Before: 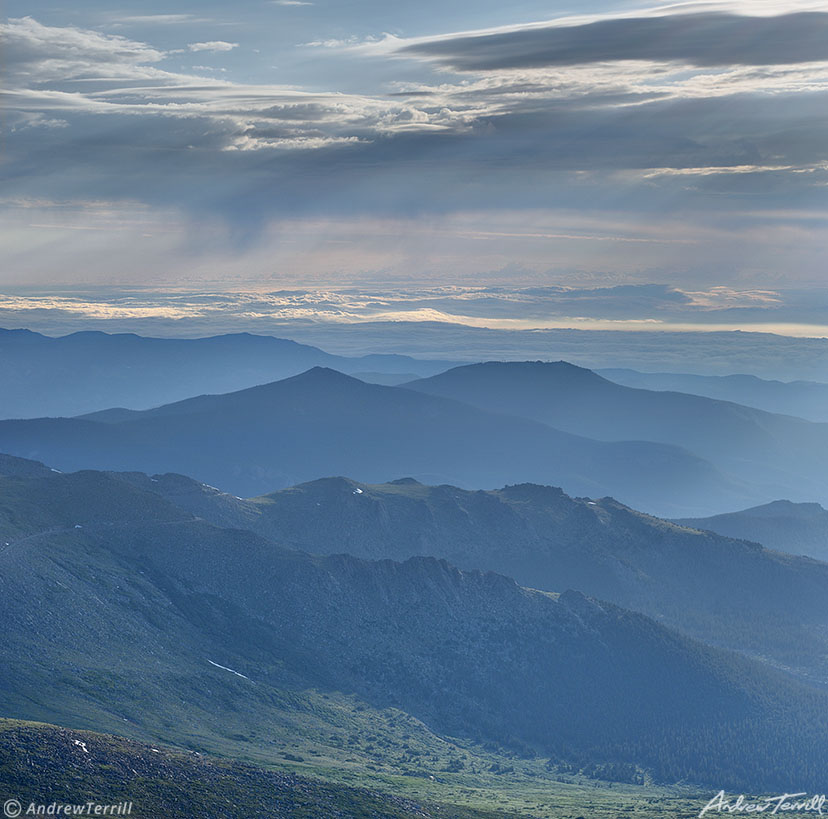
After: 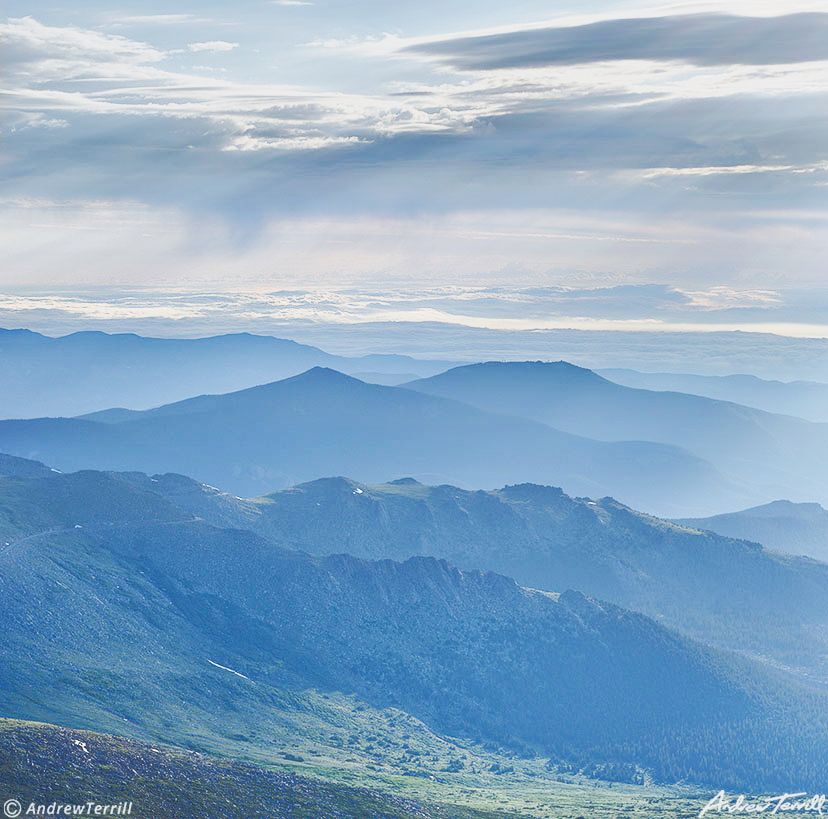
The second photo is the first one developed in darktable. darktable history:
tone curve: curves: ch0 [(0, 0) (0.003, 0.202) (0.011, 0.205) (0.025, 0.222) (0.044, 0.258) (0.069, 0.298) (0.1, 0.321) (0.136, 0.333) (0.177, 0.38) (0.224, 0.439) (0.277, 0.51) (0.335, 0.594) (0.399, 0.675) (0.468, 0.743) (0.543, 0.805) (0.623, 0.861) (0.709, 0.905) (0.801, 0.931) (0.898, 0.941) (1, 1)], preserve colors none
contrast brightness saturation: contrast 0.07, brightness -0.14, saturation 0.11
